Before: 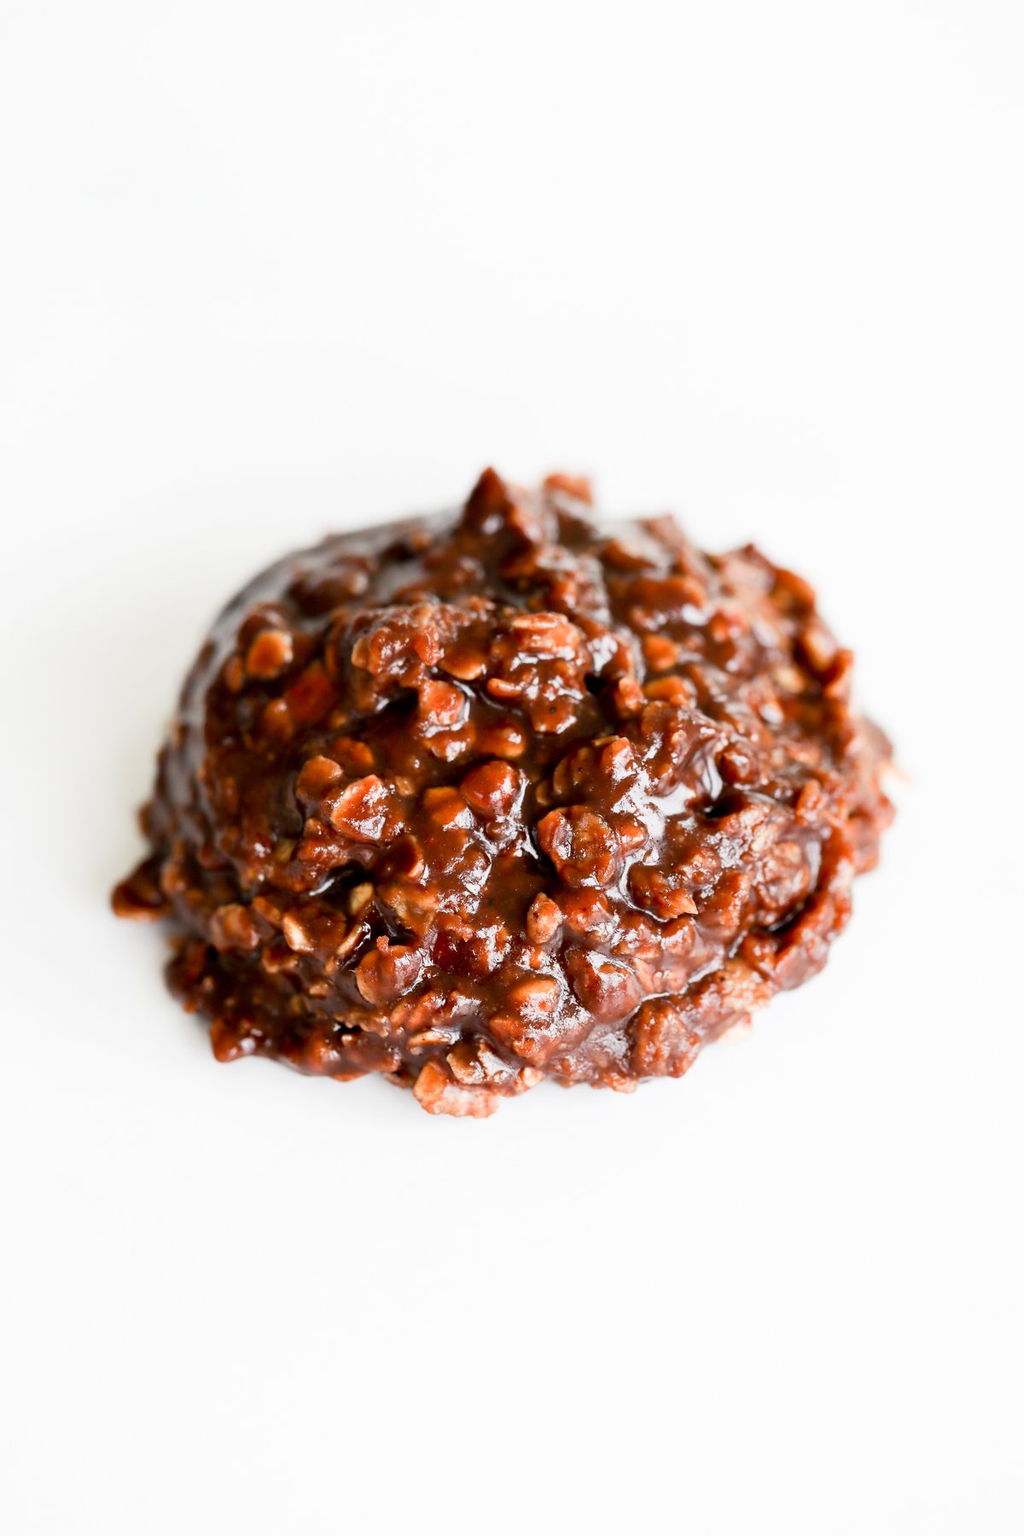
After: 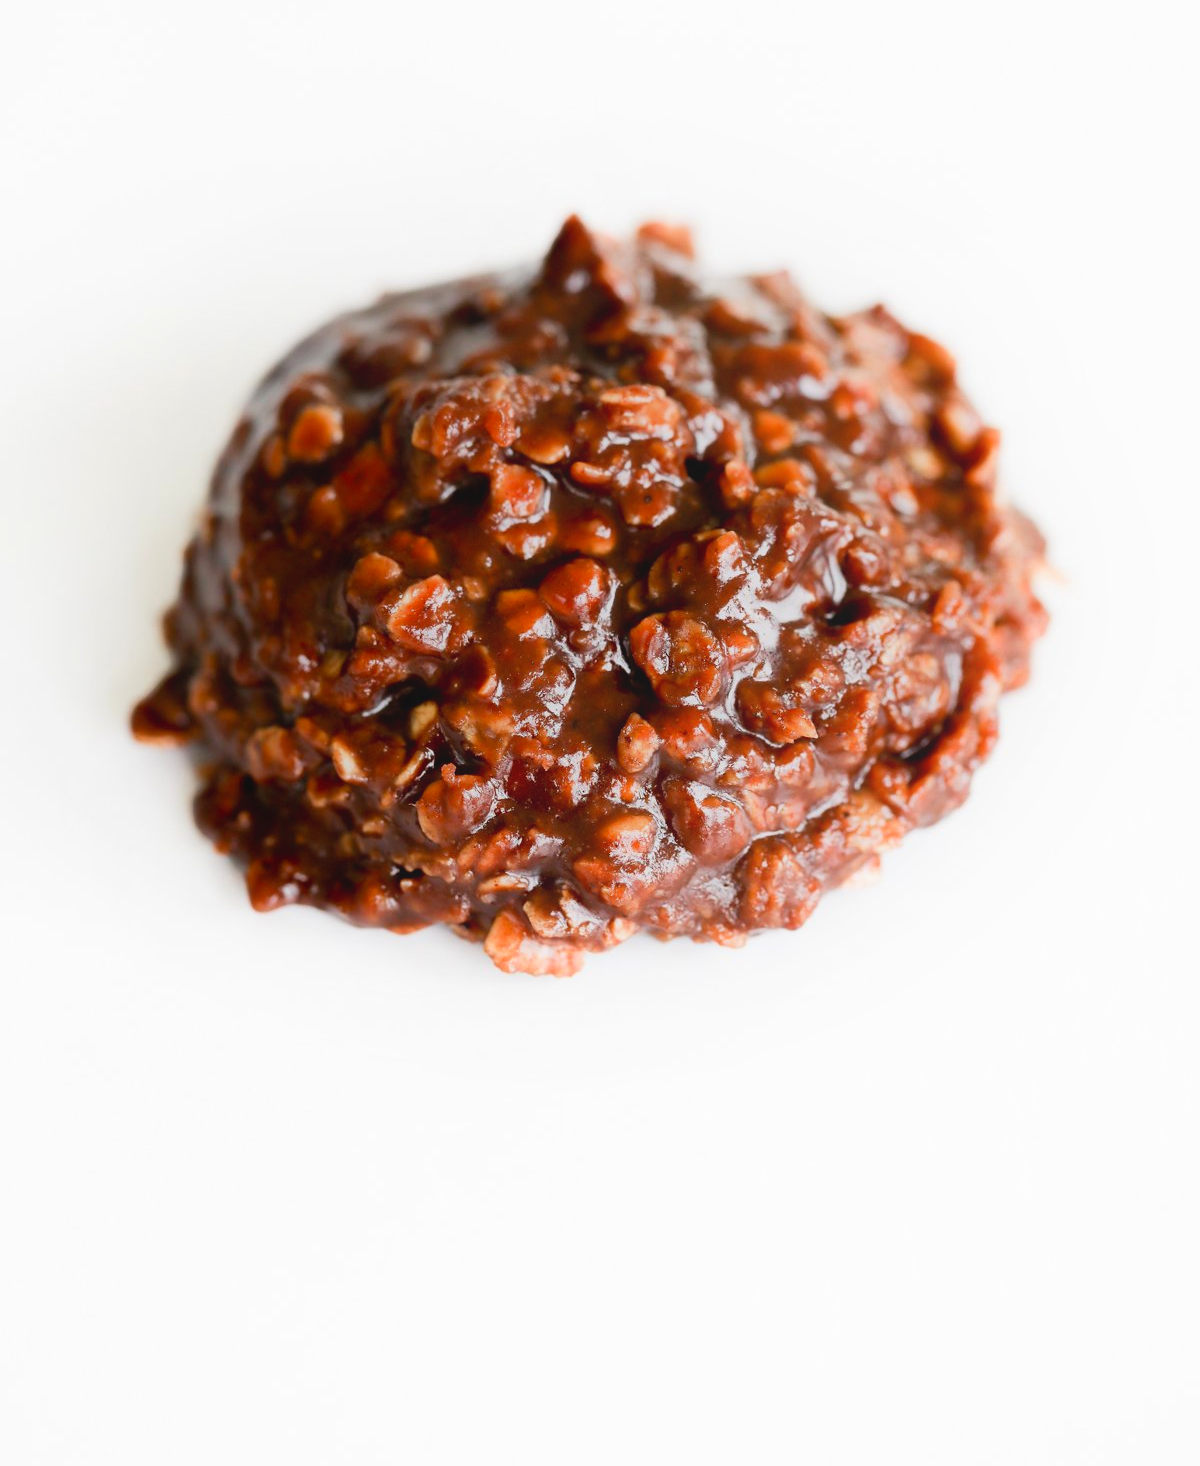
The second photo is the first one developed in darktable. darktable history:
velvia: strength 10%
crop and rotate: top 18.507%
contrast equalizer: y [[0.46, 0.454, 0.451, 0.451, 0.455, 0.46], [0.5 ×6], [0.5 ×6], [0 ×6], [0 ×6]]
